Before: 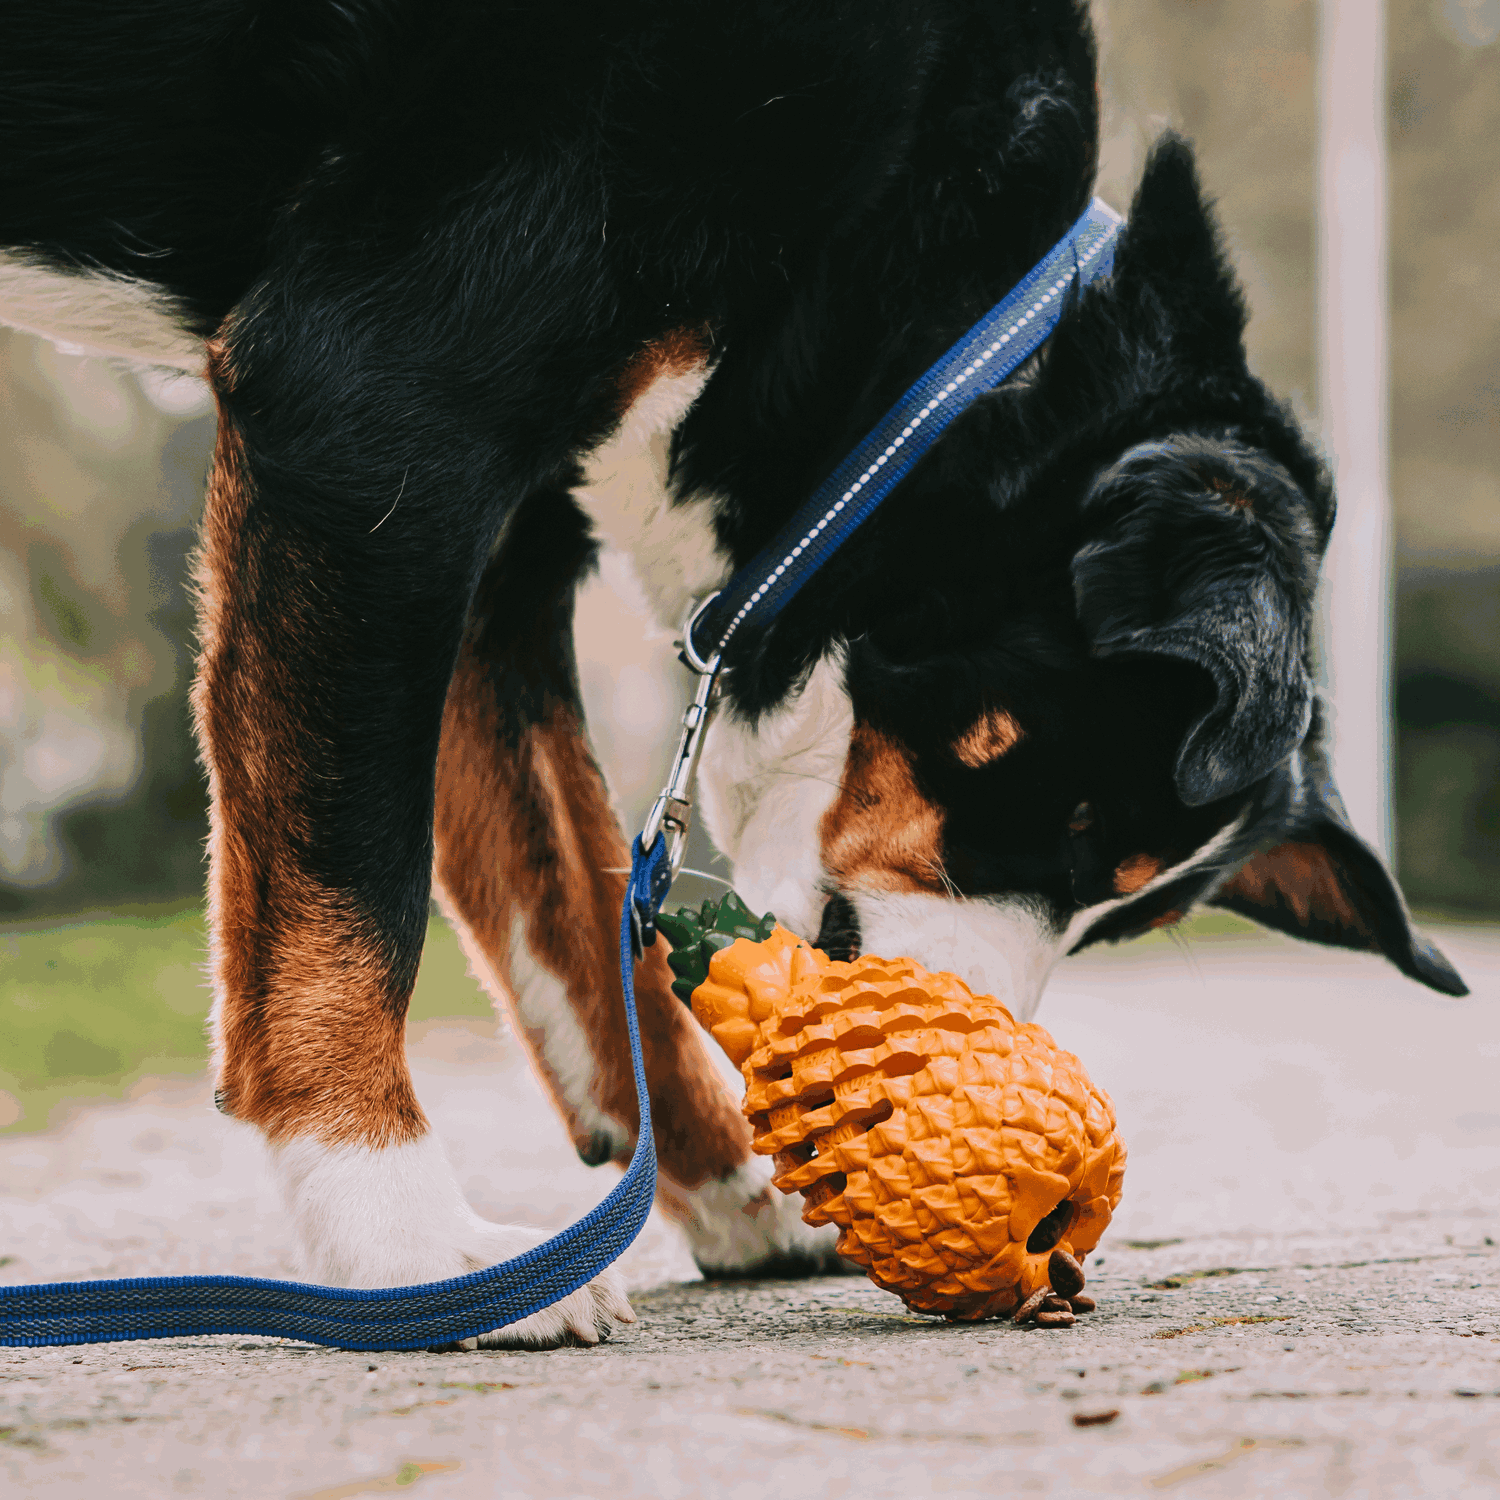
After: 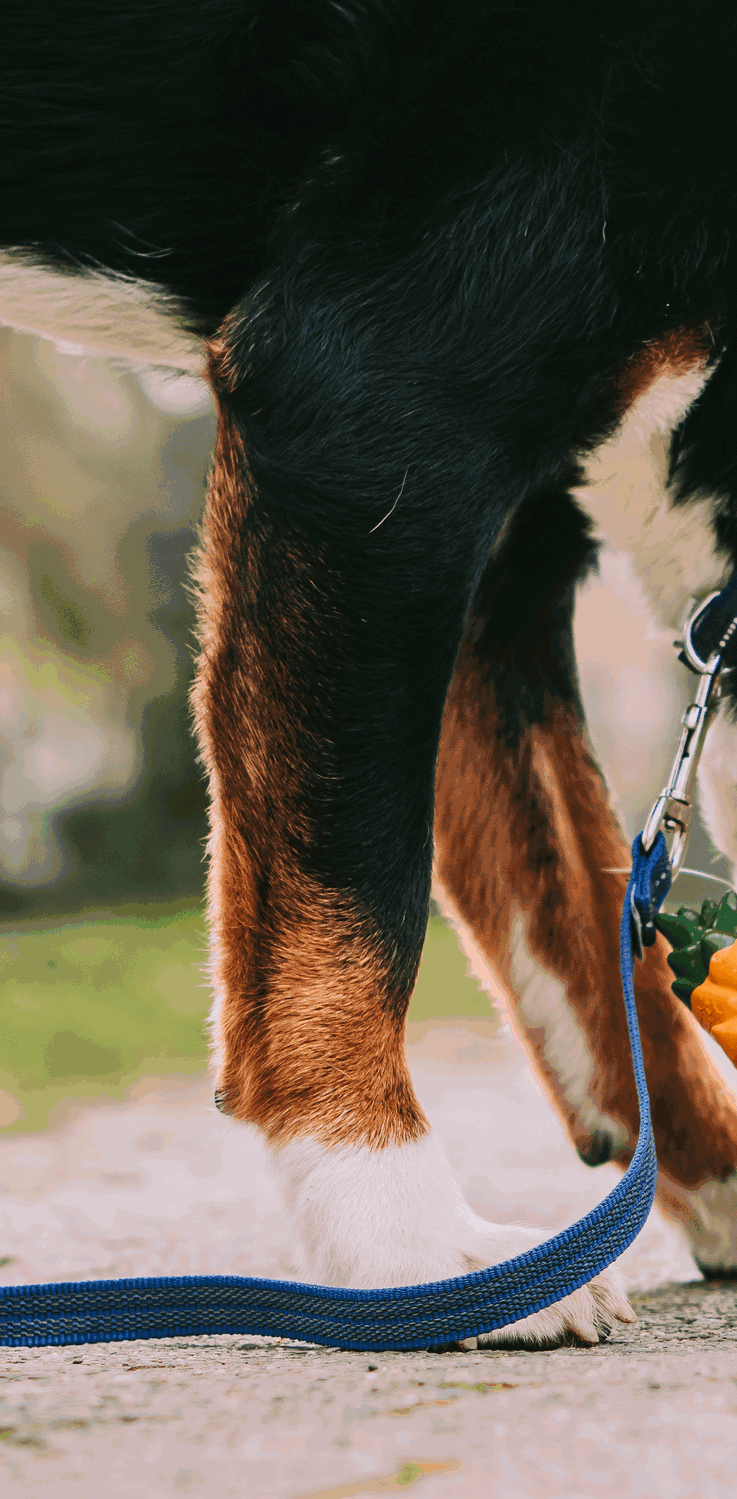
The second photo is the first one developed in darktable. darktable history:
crop and rotate: left 0%, top 0%, right 50.845%
velvia: strength 17%
